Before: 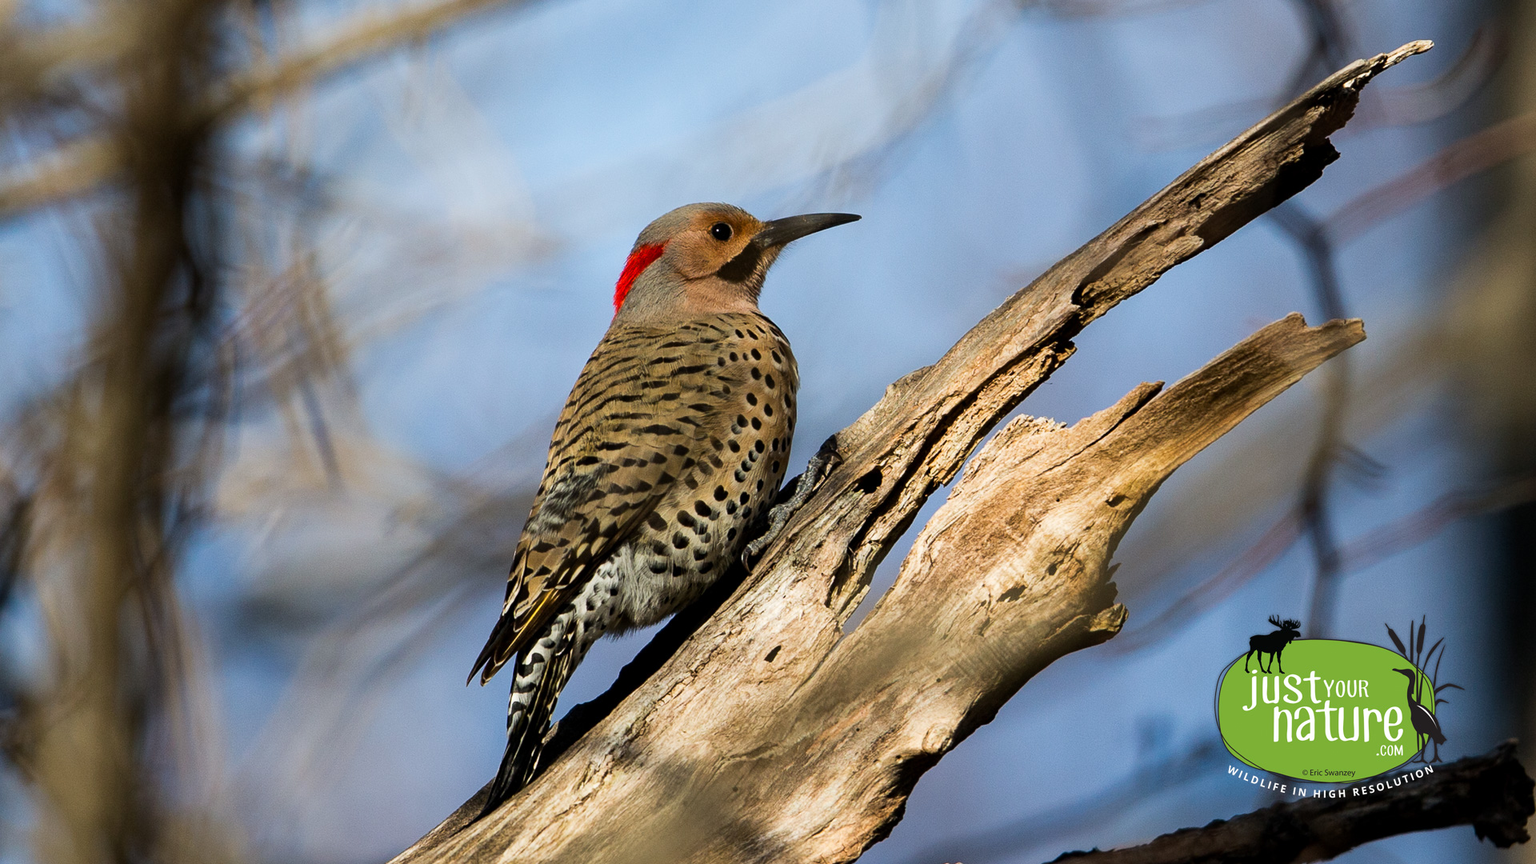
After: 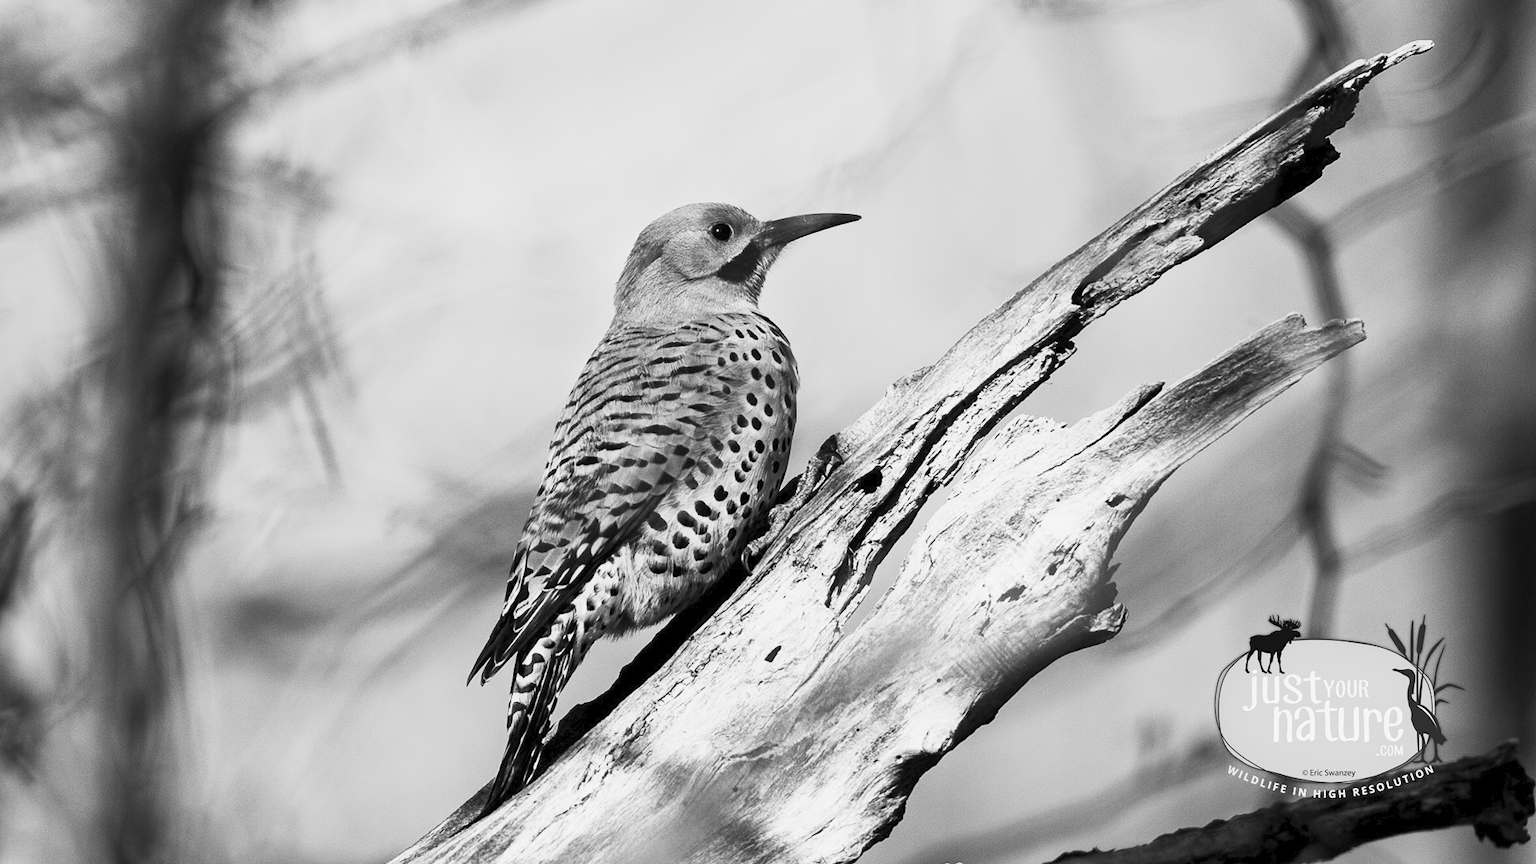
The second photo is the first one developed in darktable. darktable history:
monochrome: a 30.25, b 92.03
tone equalizer: on, module defaults
contrast brightness saturation: contrast 0.43, brightness 0.56, saturation -0.19
